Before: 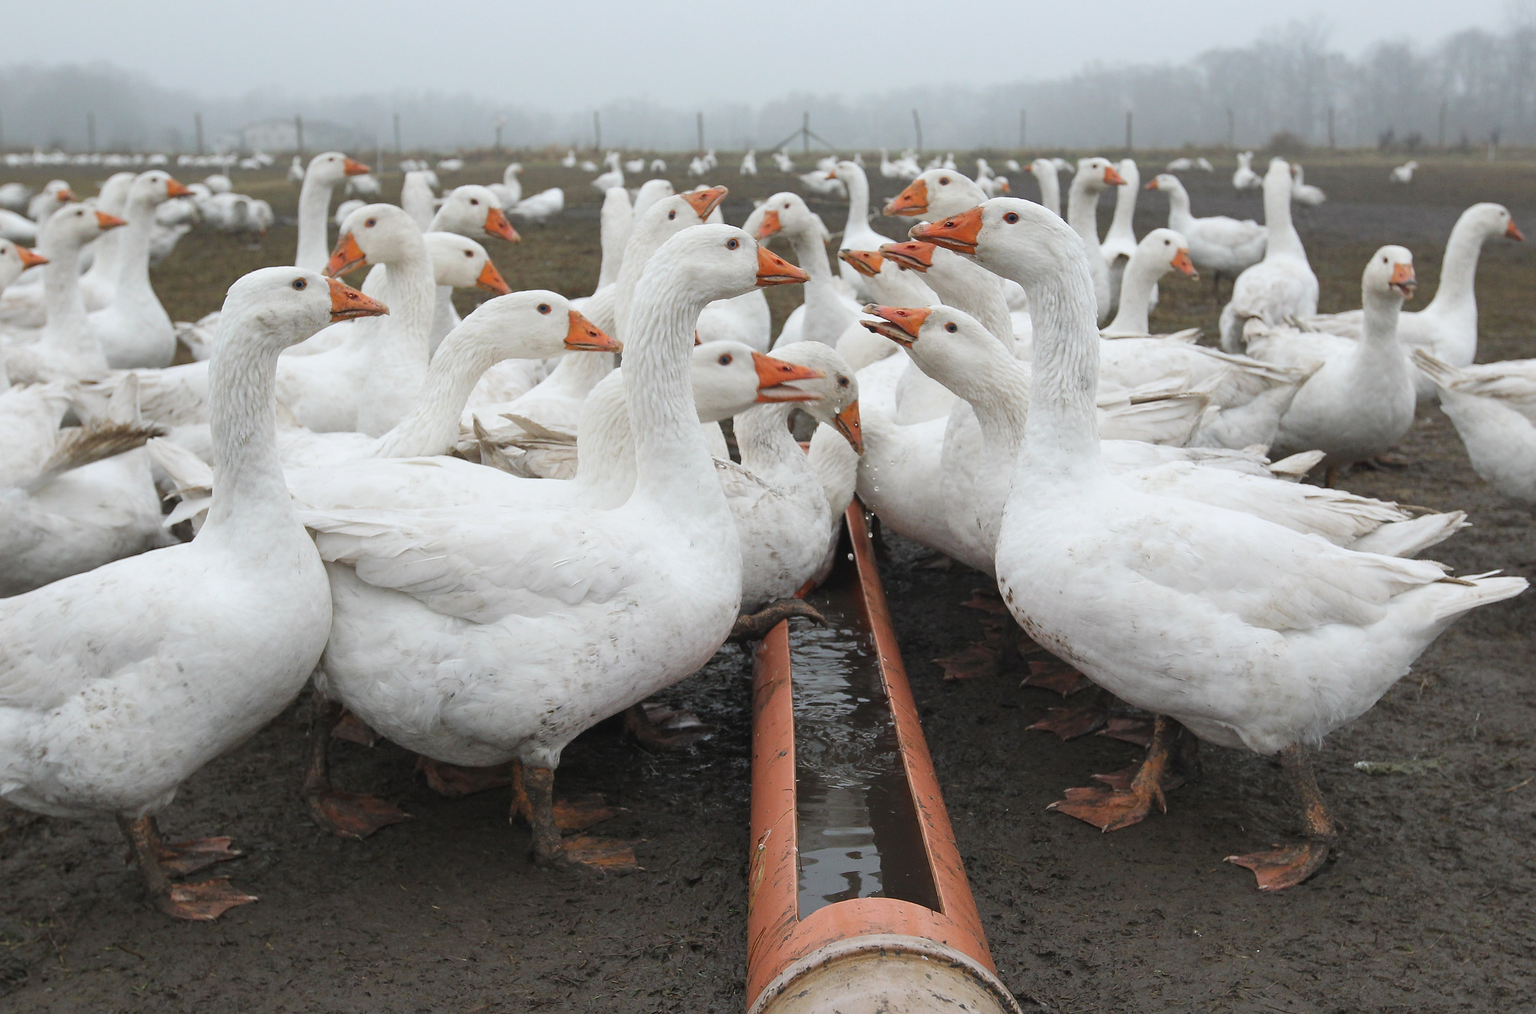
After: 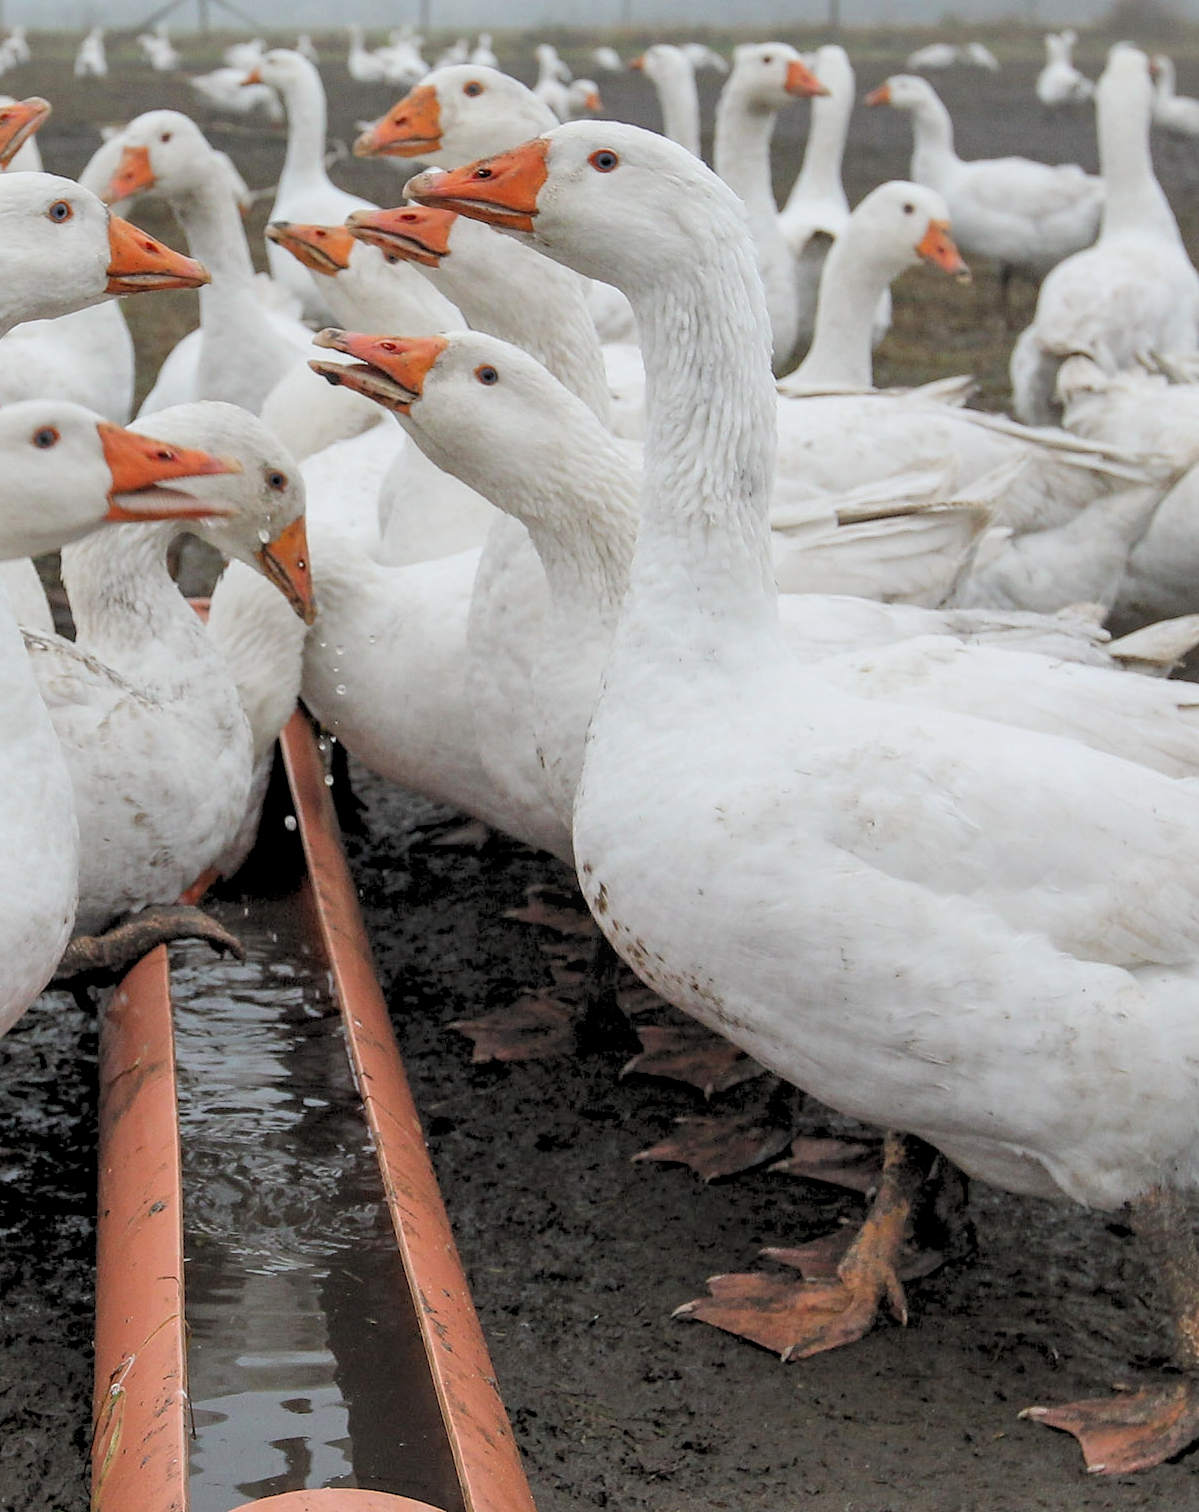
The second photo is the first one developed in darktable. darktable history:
local contrast: on, module defaults
rgb levels: preserve colors sum RGB, levels [[0.038, 0.433, 0.934], [0, 0.5, 1], [0, 0.5, 1]]
exposure: exposure 0.078 EV, compensate highlight preservation false
crop: left 45.721%, top 13.393%, right 14.118%, bottom 10.01%
